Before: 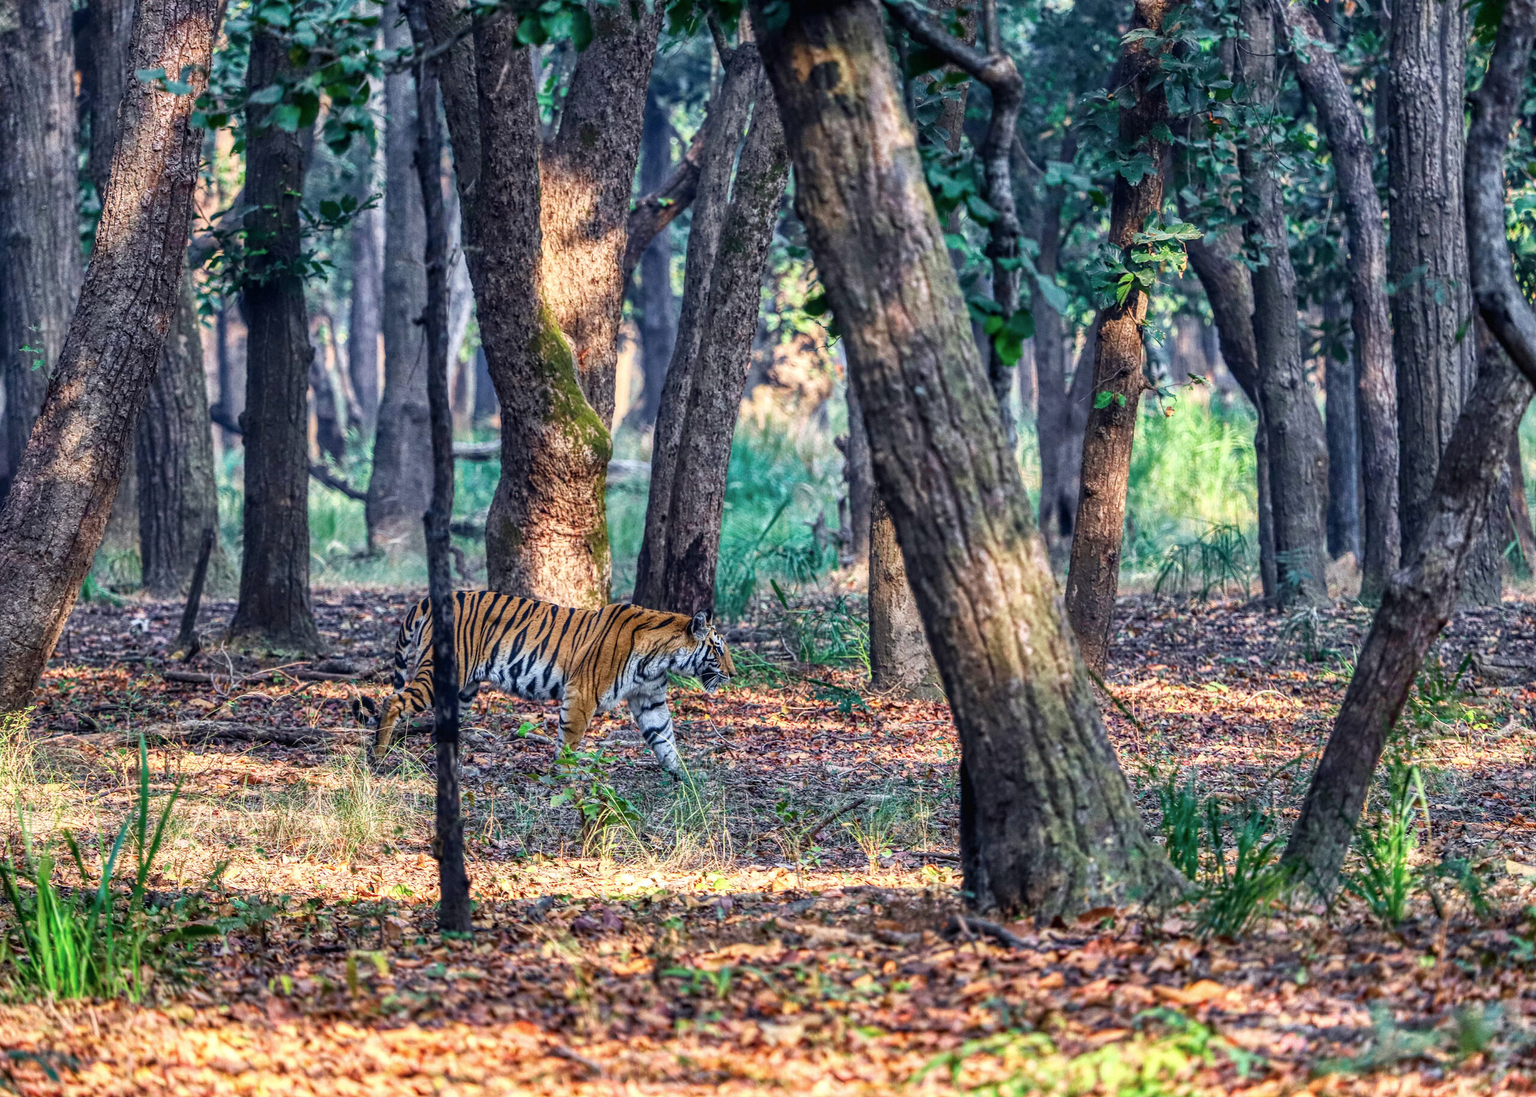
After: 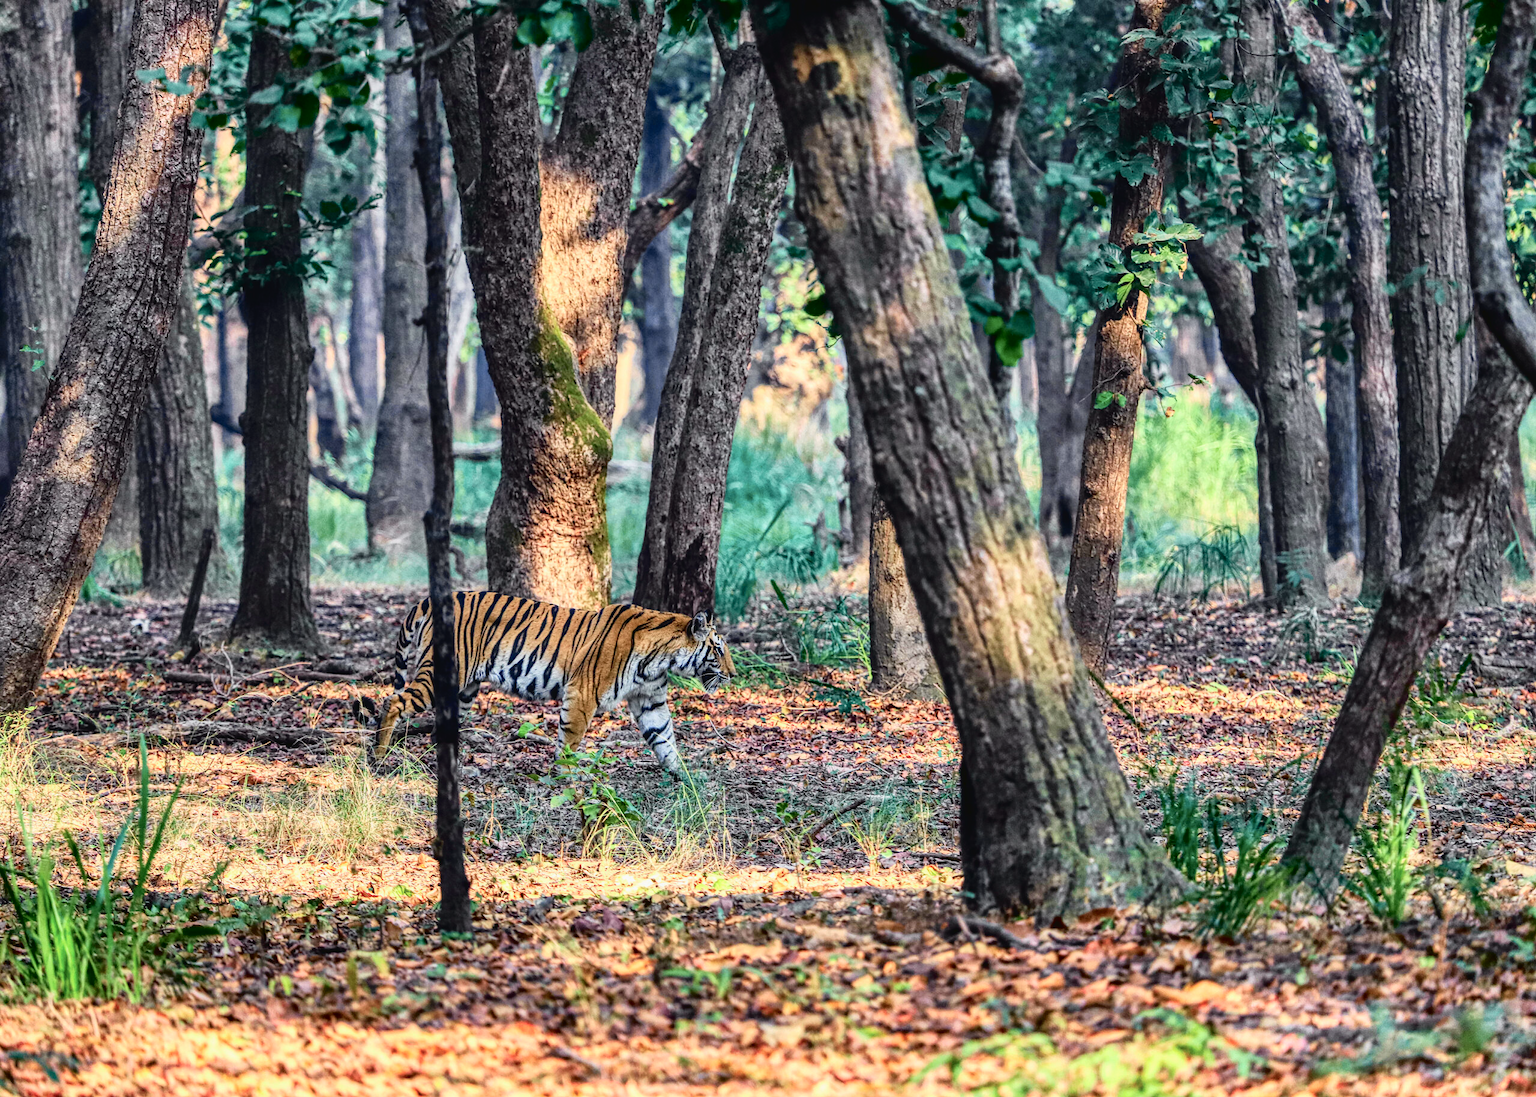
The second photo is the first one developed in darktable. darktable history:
tone curve: curves: ch0 [(0.003, 0.029) (0.037, 0.036) (0.149, 0.117) (0.297, 0.318) (0.422, 0.474) (0.531, 0.6) (0.743, 0.809) (0.877, 0.901) (1, 0.98)]; ch1 [(0, 0) (0.305, 0.325) (0.453, 0.437) (0.482, 0.479) (0.501, 0.5) (0.506, 0.503) (0.567, 0.572) (0.605, 0.608) (0.668, 0.69) (1, 1)]; ch2 [(0, 0) (0.313, 0.306) (0.4, 0.399) (0.45, 0.48) (0.499, 0.502) (0.512, 0.523) (0.57, 0.595) (0.653, 0.662) (1, 1)], color space Lab, independent channels, preserve colors none
